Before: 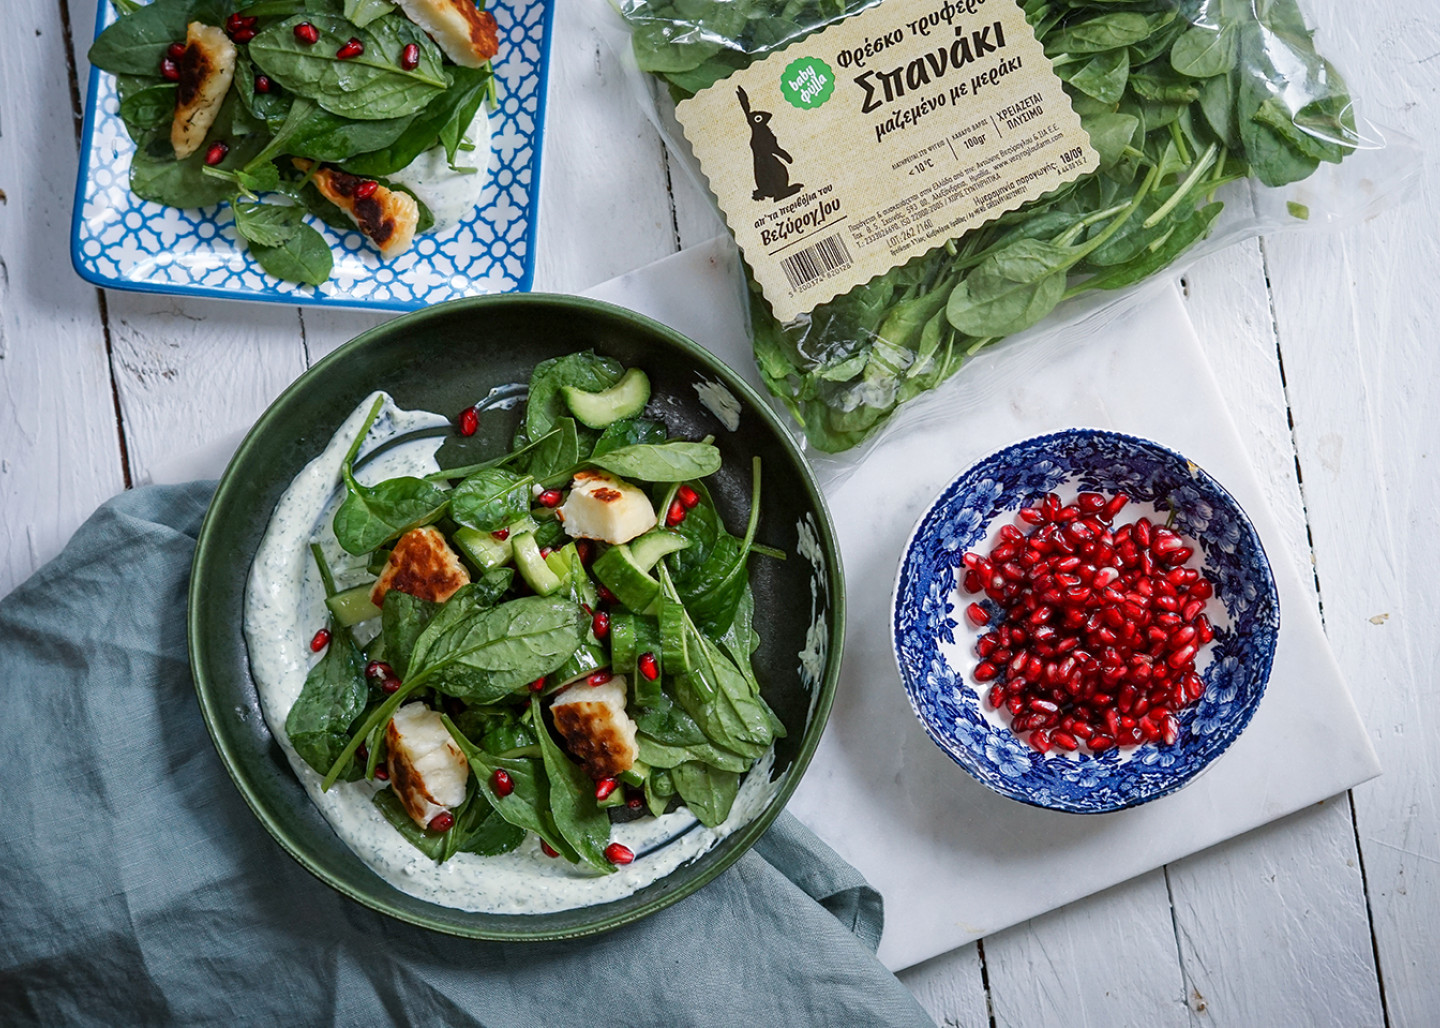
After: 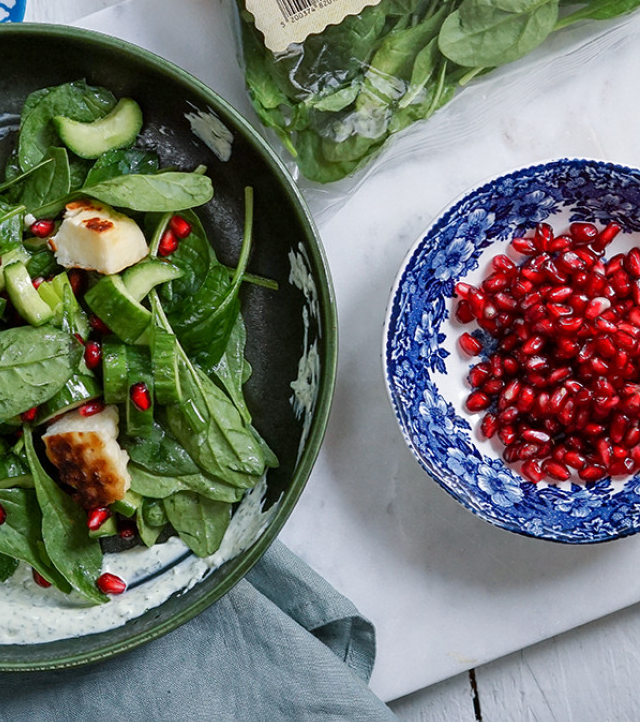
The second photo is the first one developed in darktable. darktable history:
crop: left 35.33%, top 26.338%, right 20.213%, bottom 3.376%
